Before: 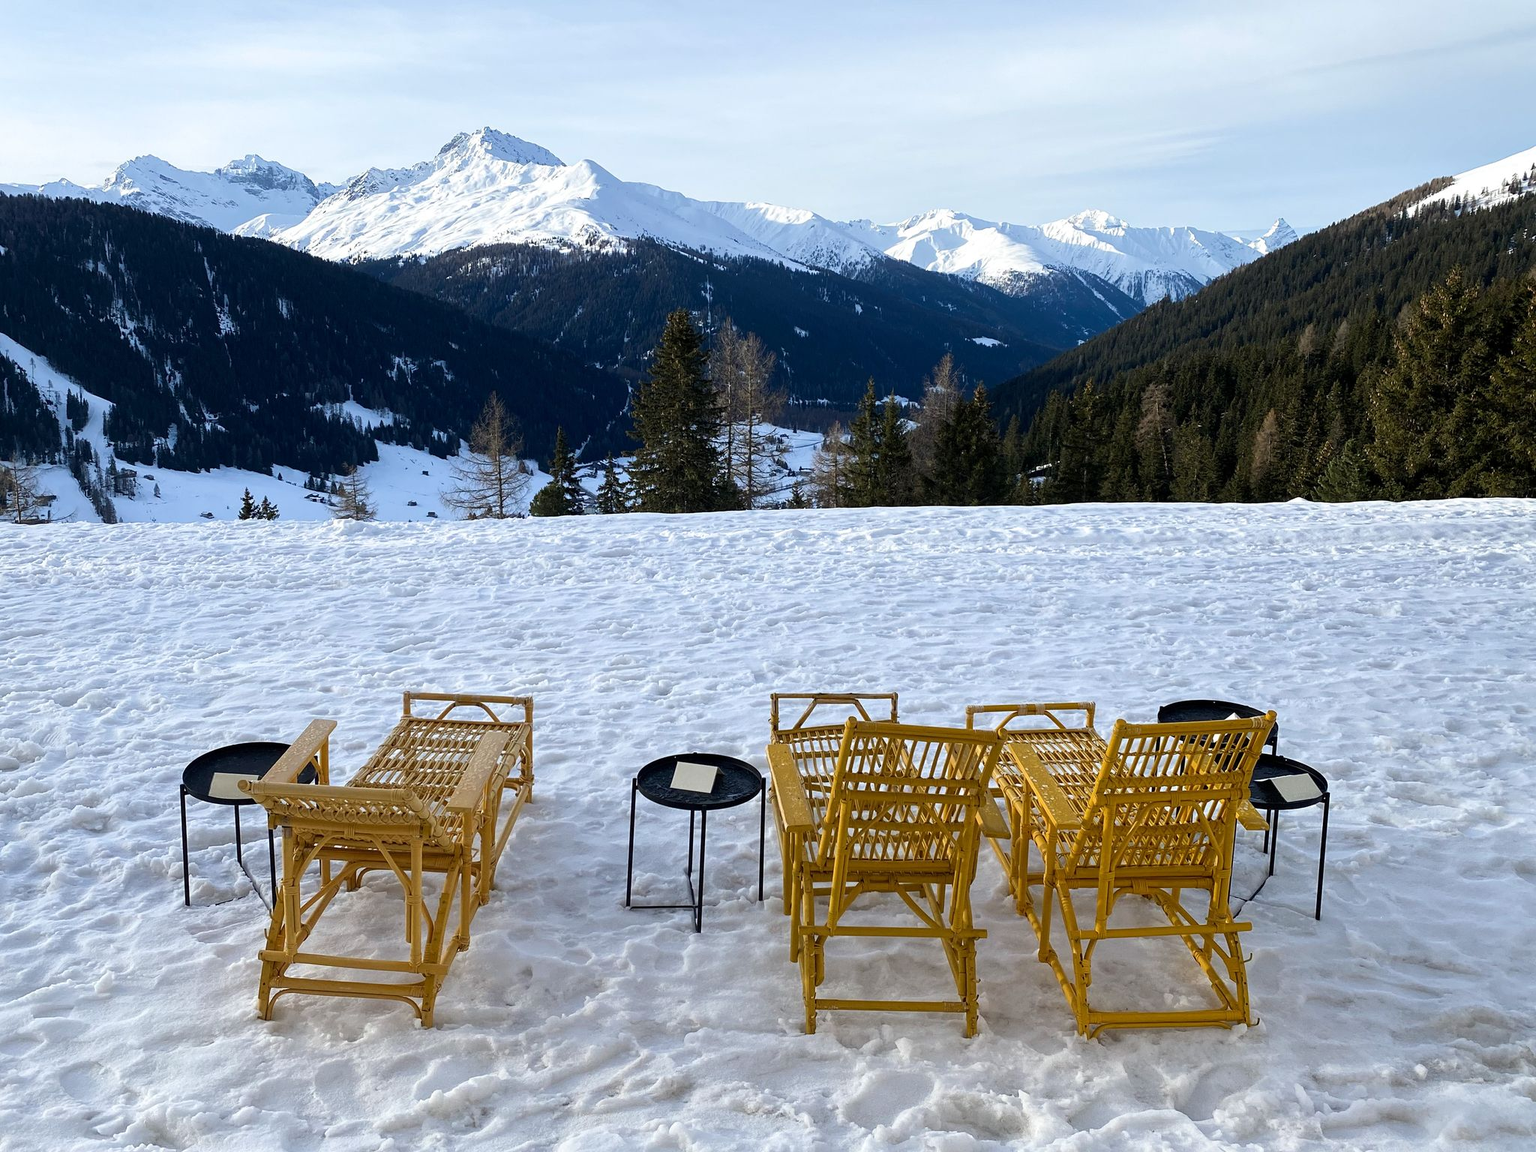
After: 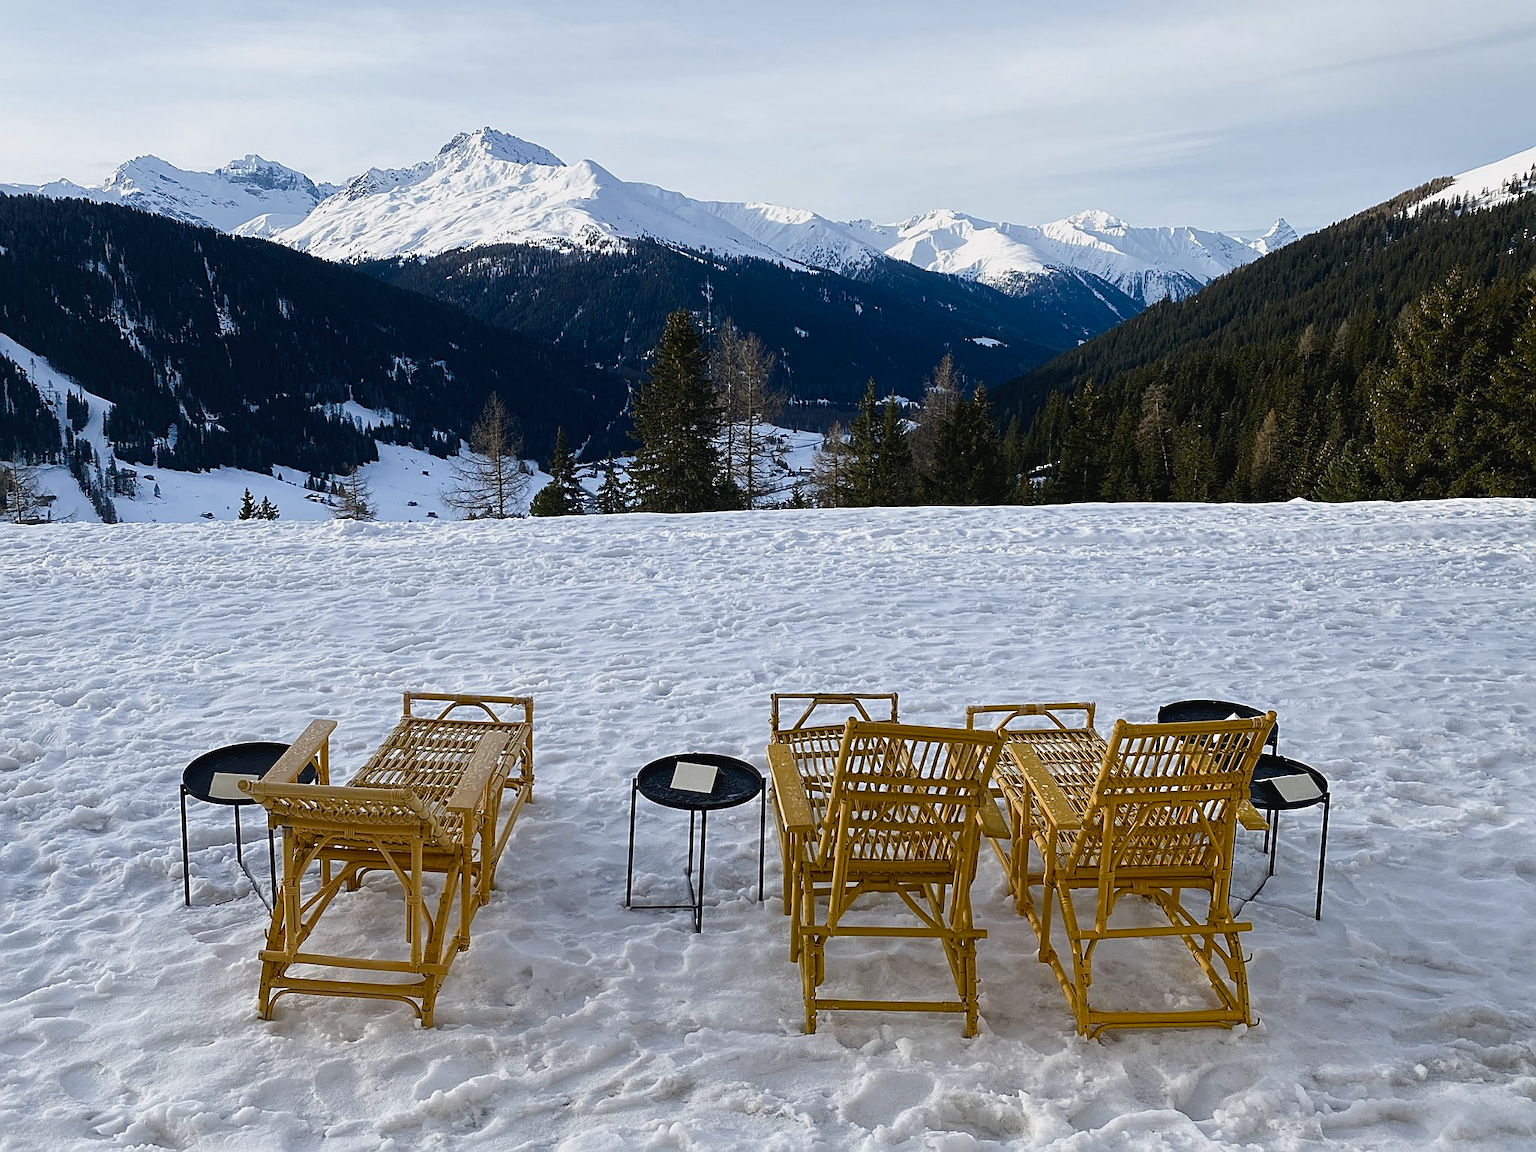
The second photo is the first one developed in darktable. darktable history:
sharpen: on, module defaults
color balance rgb: shadows lift › luminance -10%, shadows lift › chroma 1%, shadows lift › hue 113°, power › luminance -15%, highlights gain › chroma 0.2%, highlights gain › hue 333°, global offset › luminance 0.5%, perceptual saturation grading › global saturation 20%, perceptual saturation grading › highlights -50%, perceptual saturation grading › shadows 25%, contrast -10%
